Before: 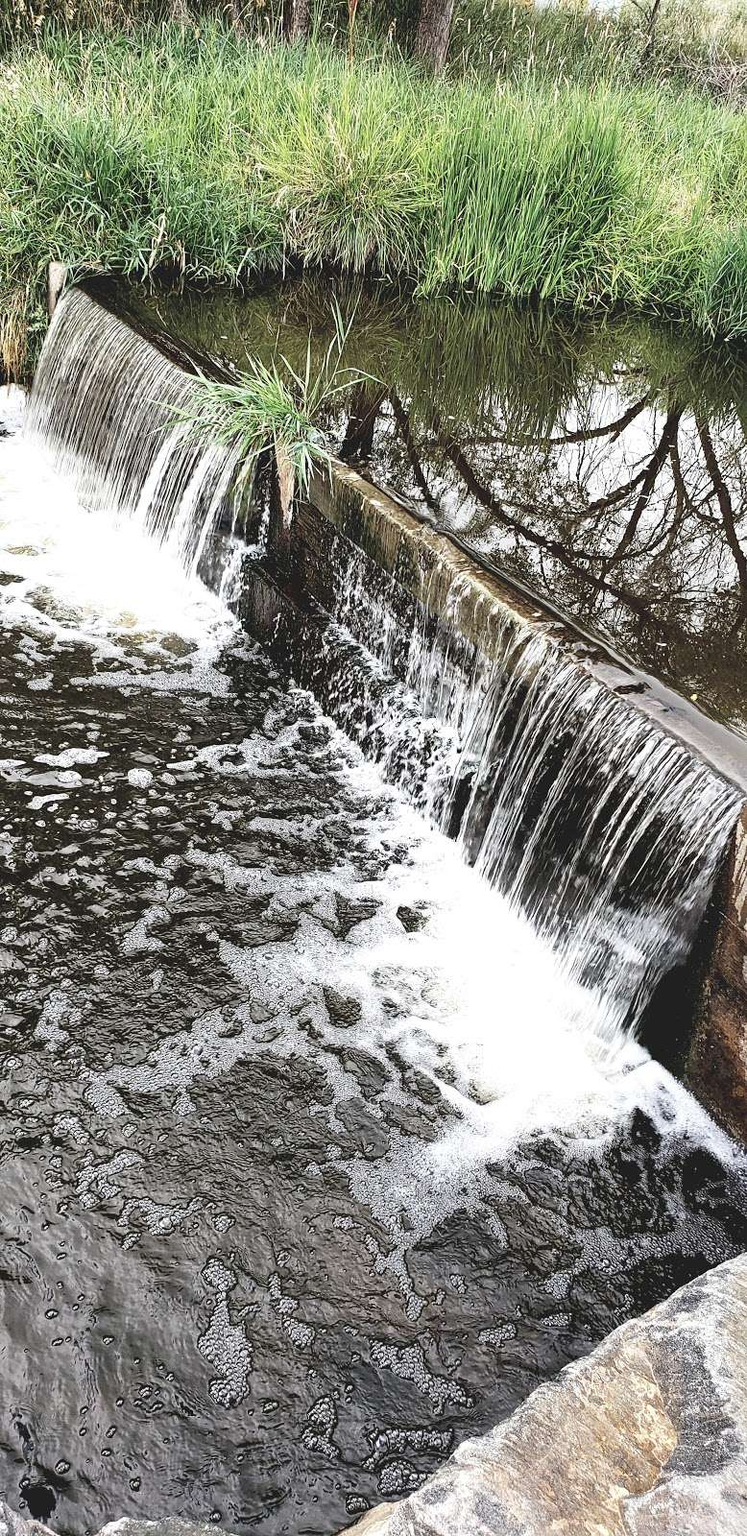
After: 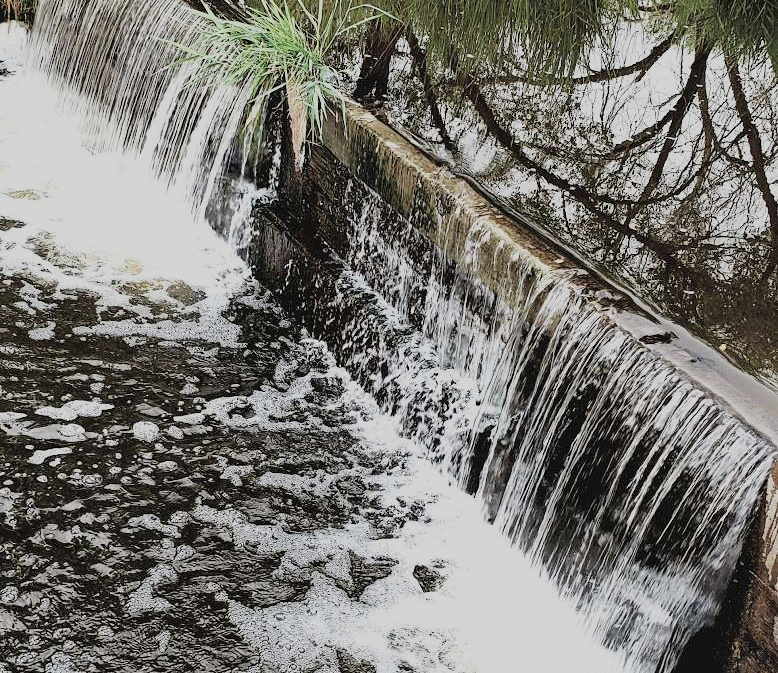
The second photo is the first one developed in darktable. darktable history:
crop and rotate: top 23.744%, bottom 34.148%
filmic rgb: black relative exposure -7.65 EV, white relative exposure 4.56 EV, hardness 3.61, iterations of high-quality reconstruction 0
